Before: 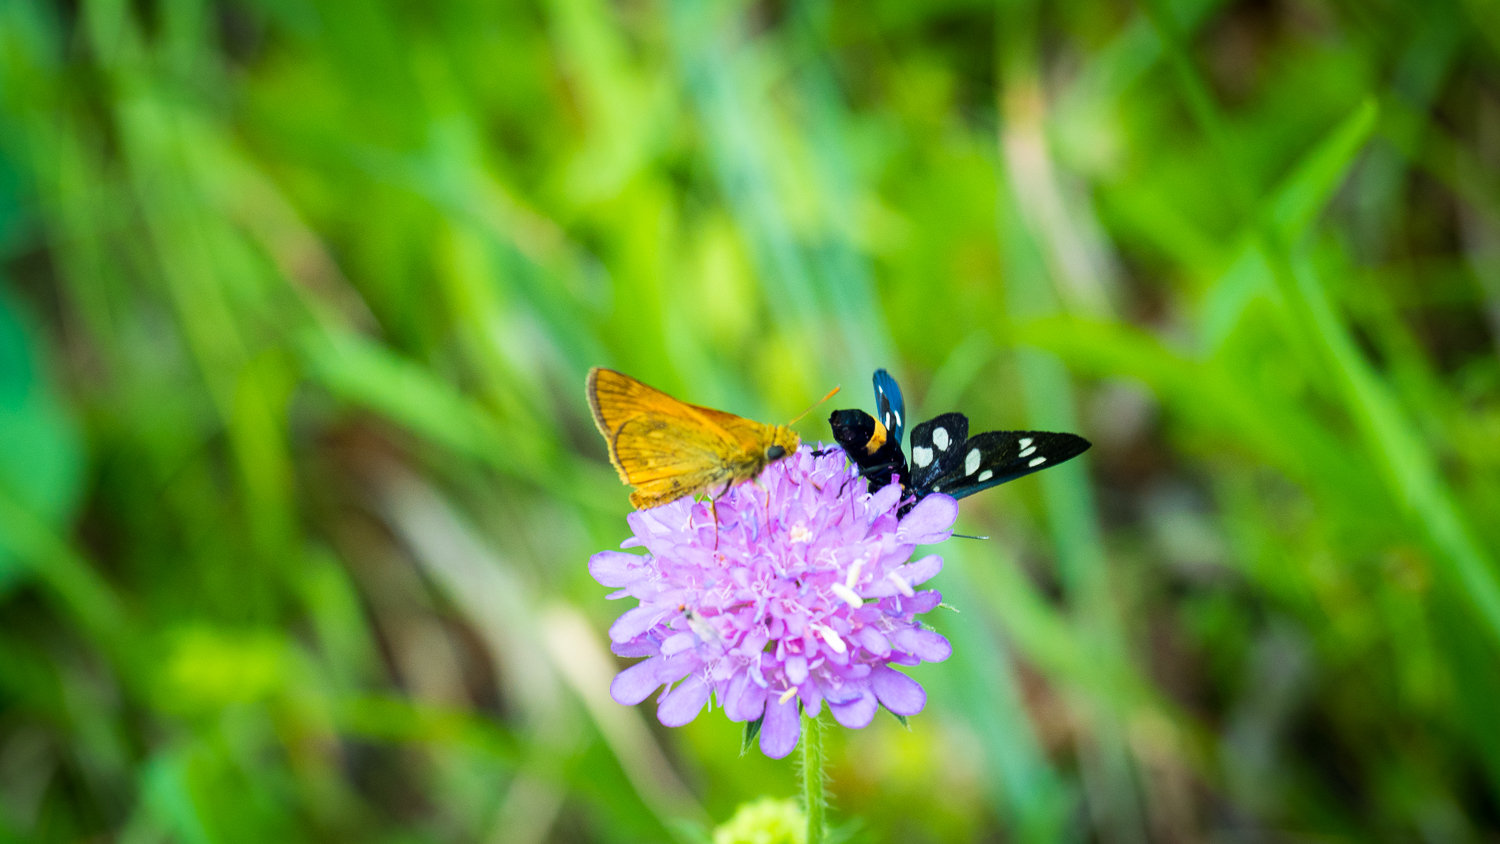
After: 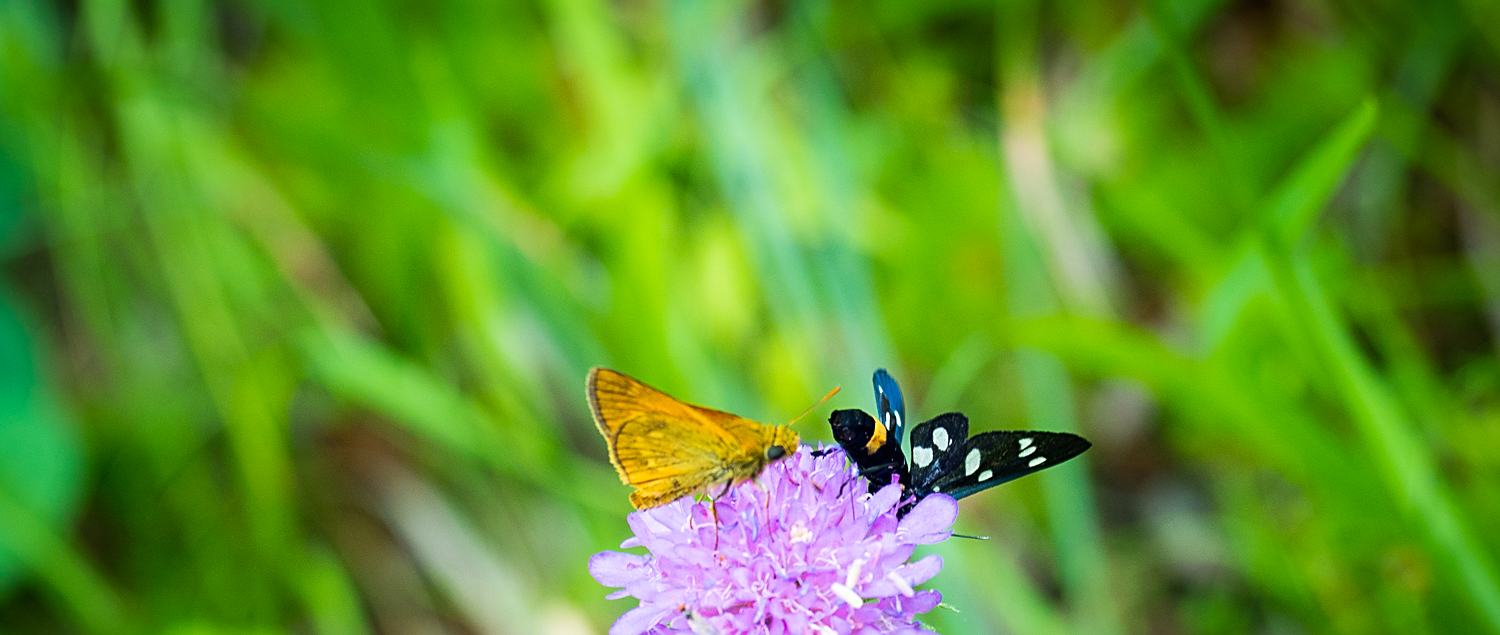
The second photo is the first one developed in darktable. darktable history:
contrast brightness saturation: contrast -0.014, brightness -0.007, saturation 0.027
crop: bottom 24.692%
sharpen: on, module defaults
tone equalizer: mask exposure compensation -0.488 EV
